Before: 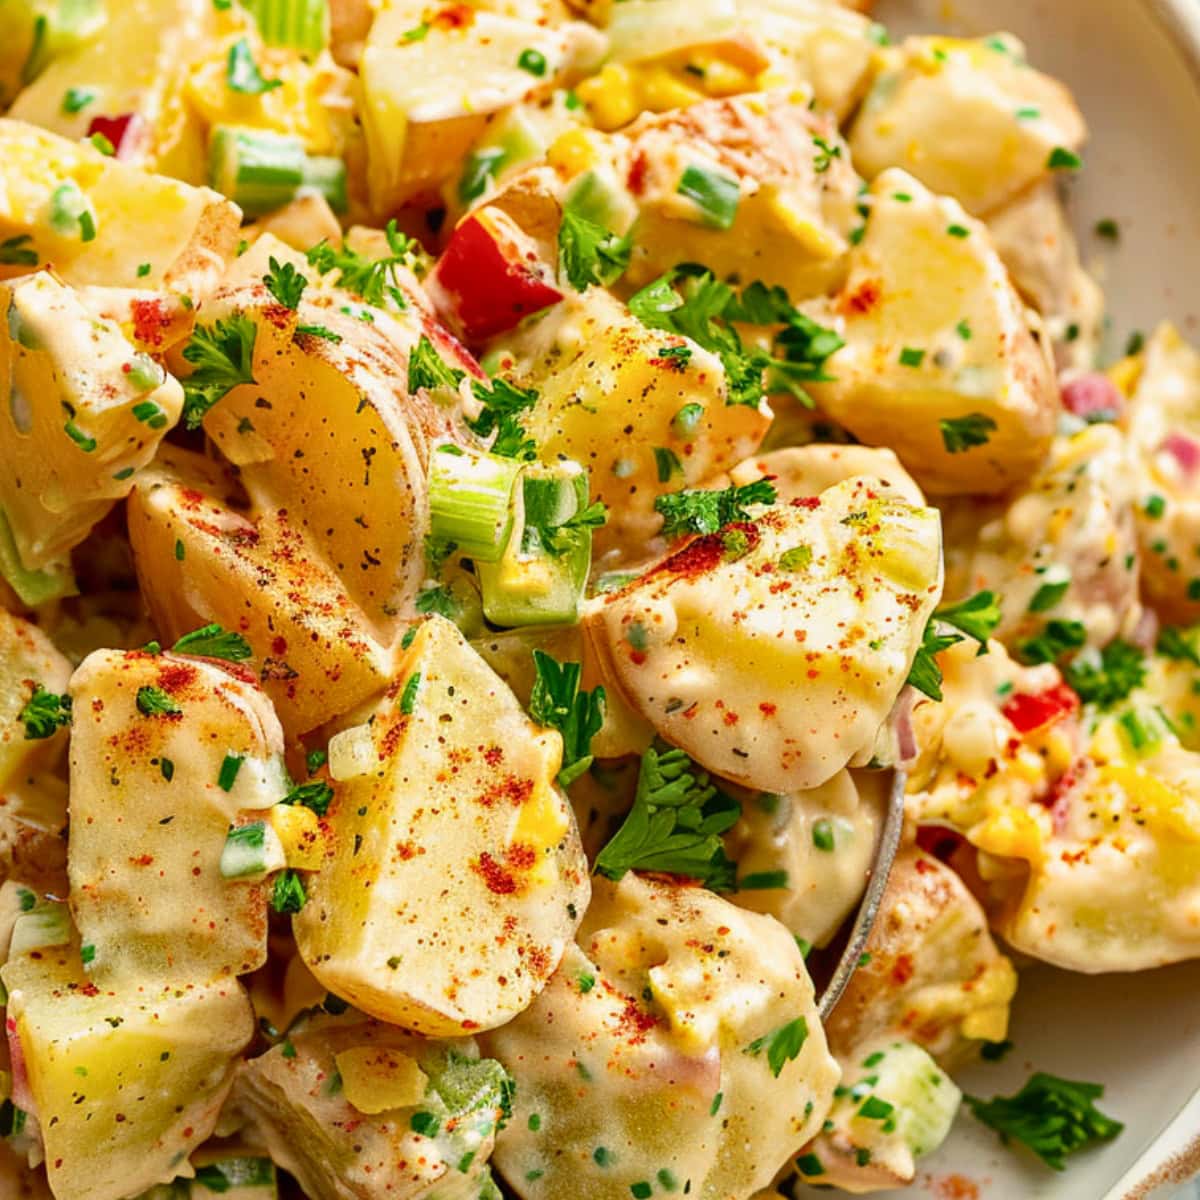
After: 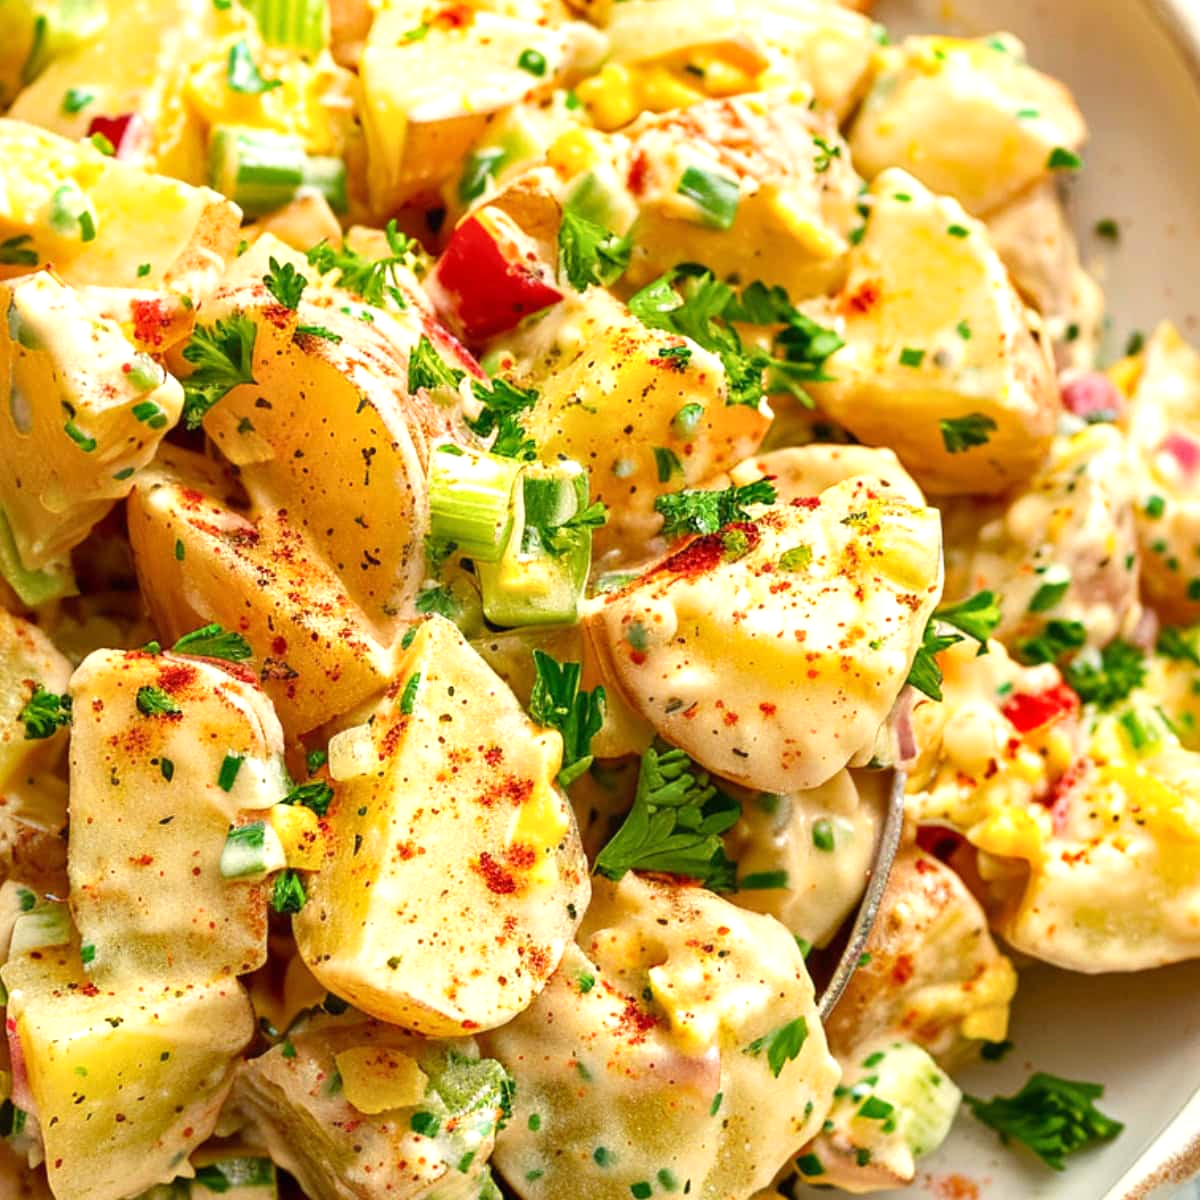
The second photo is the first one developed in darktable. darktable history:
exposure: exposure 0.406 EV, compensate highlight preservation false
